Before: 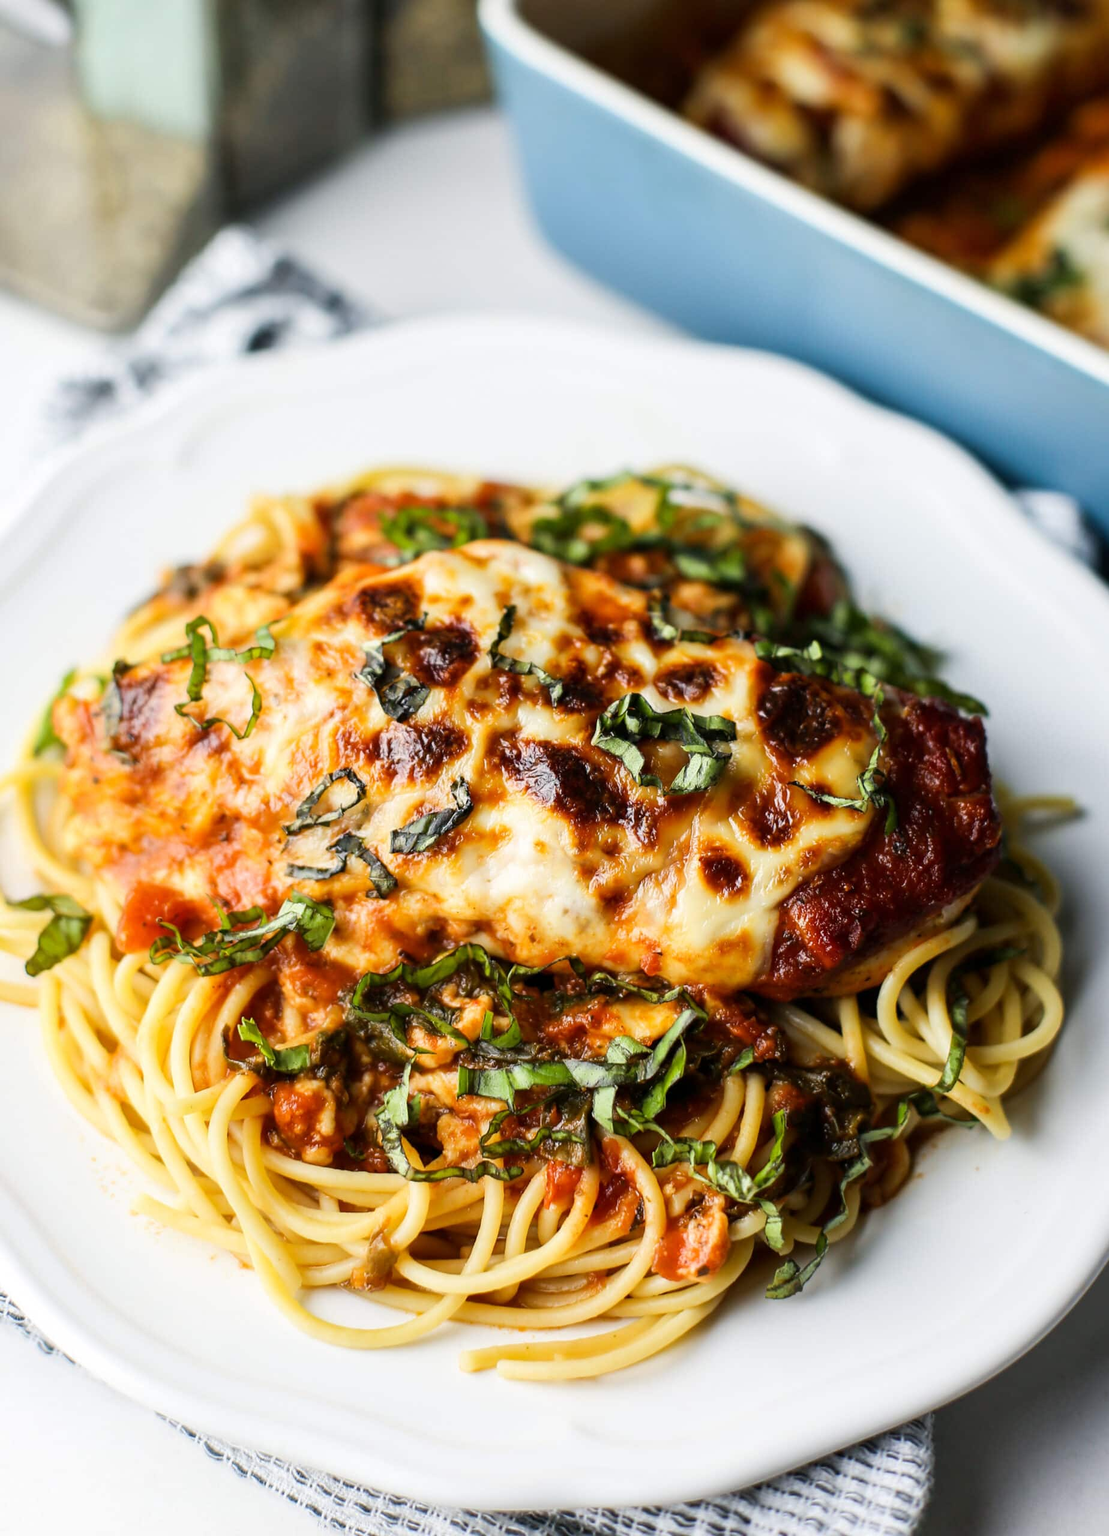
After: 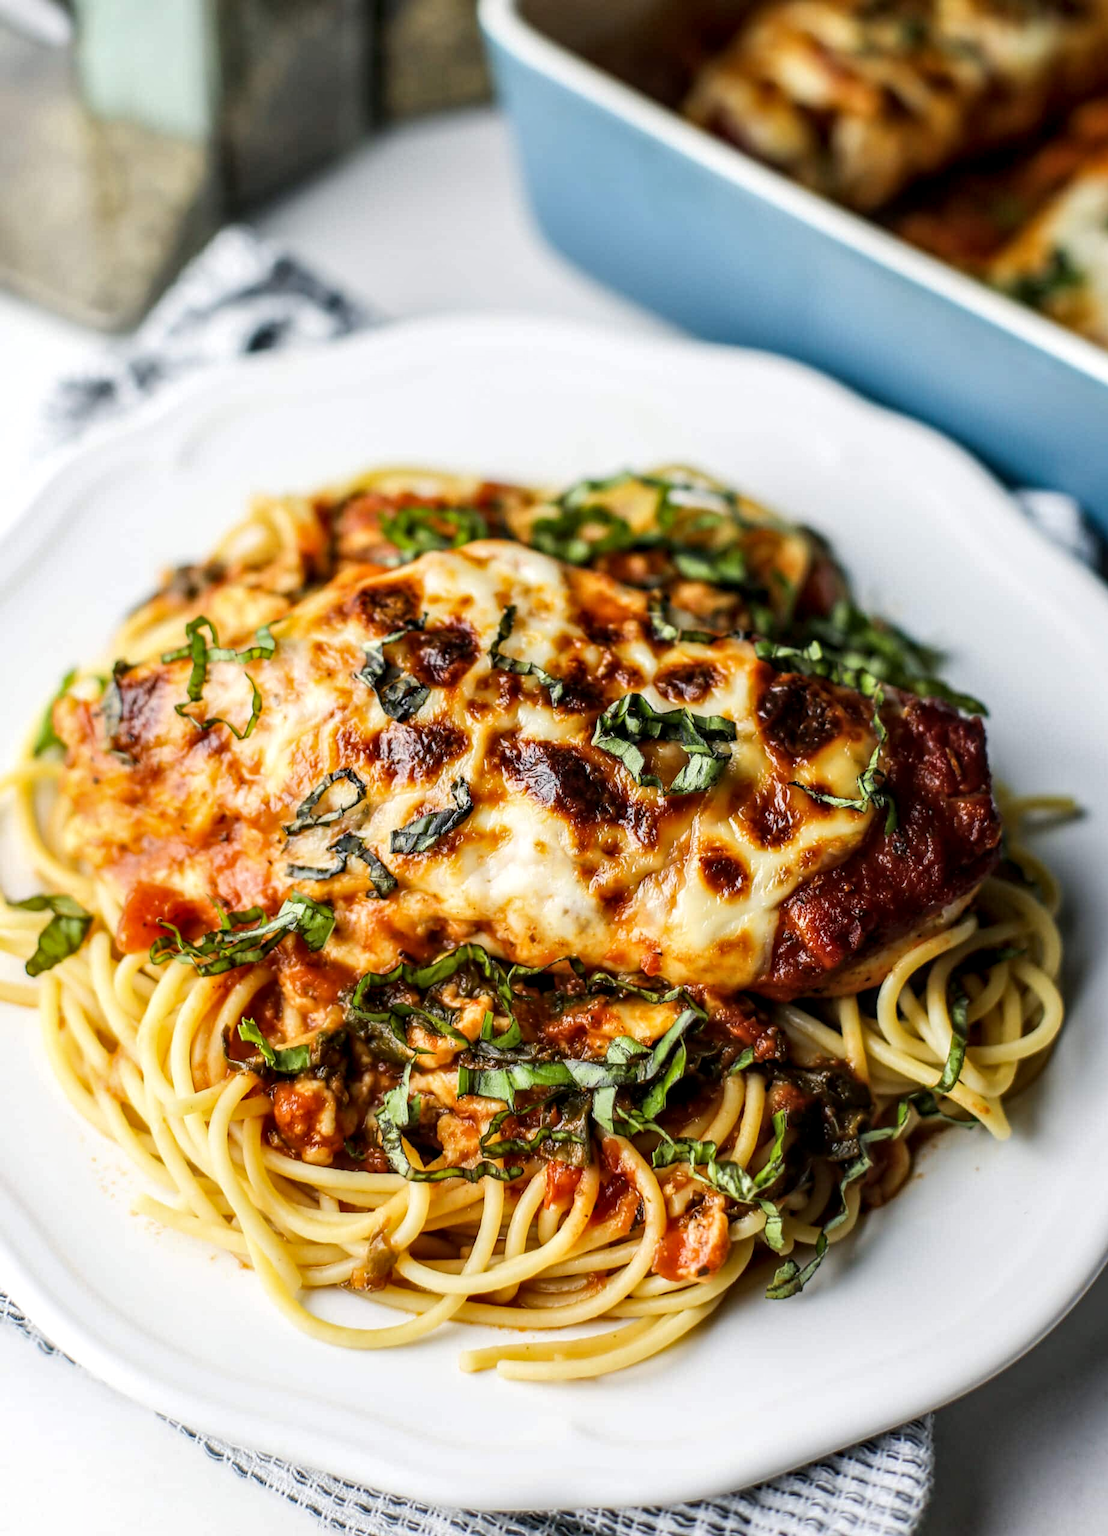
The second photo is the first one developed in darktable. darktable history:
local contrast: highlights 30%, detail 135%
